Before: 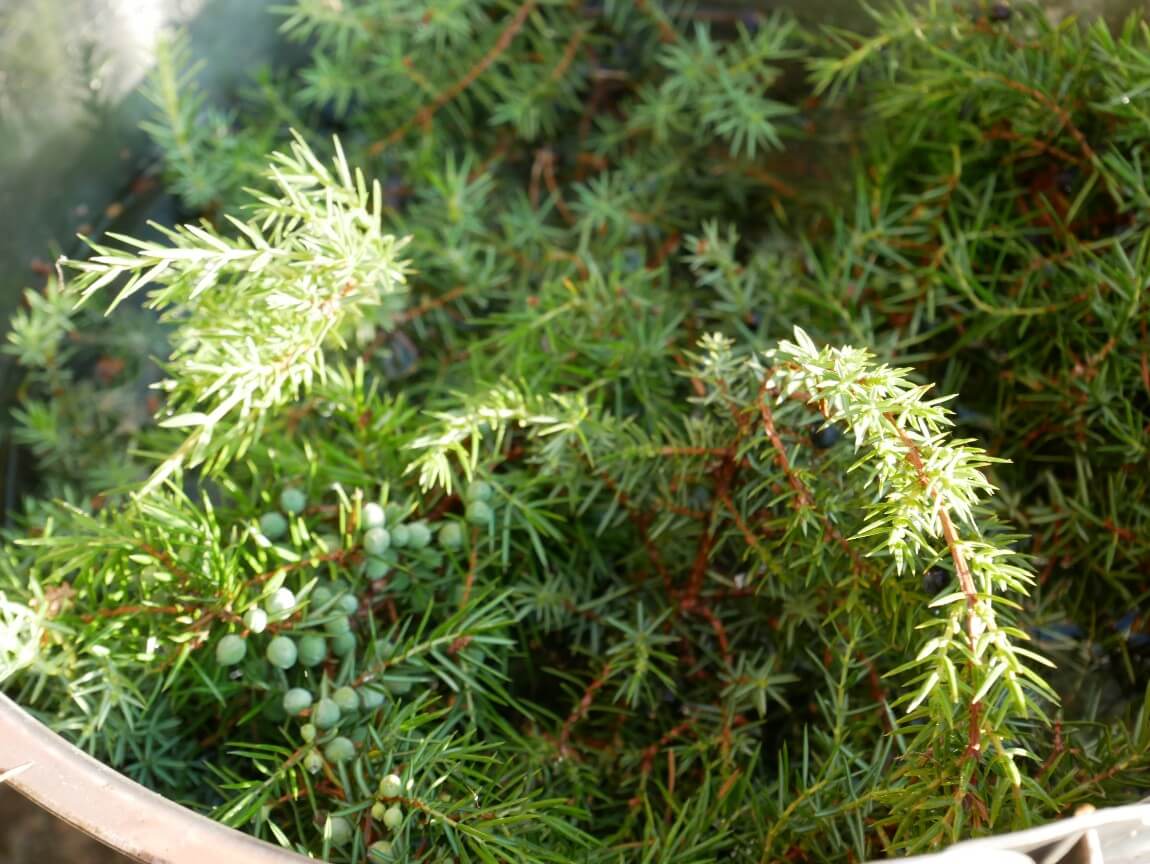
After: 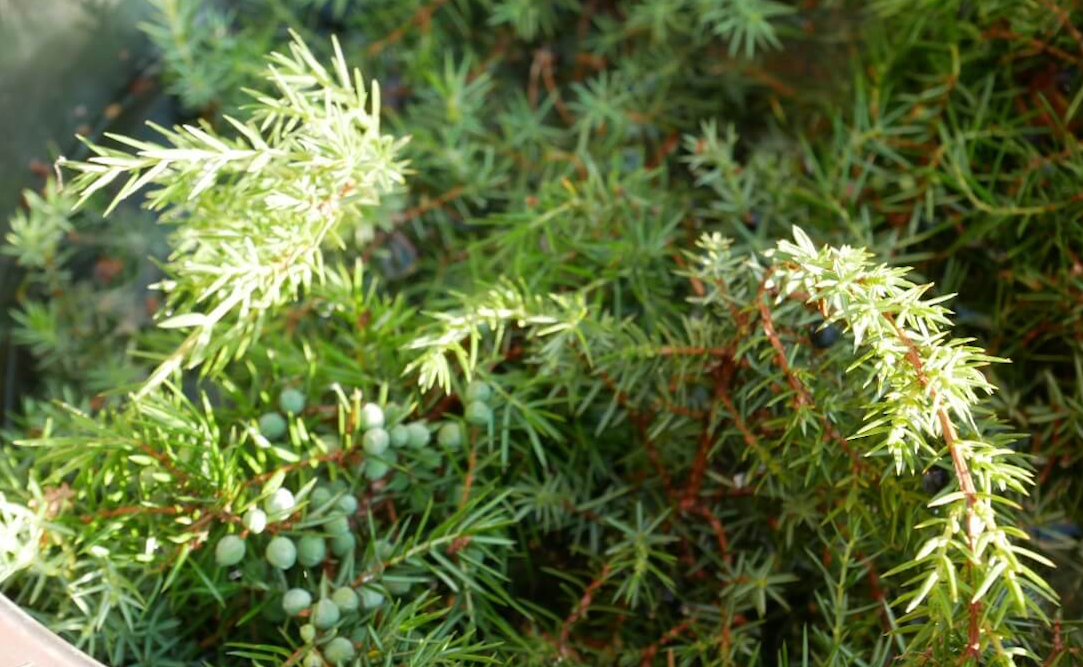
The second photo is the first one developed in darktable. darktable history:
crop and rotate: angle 0.08°, top 11.518%, right 5.637%, bottom 11.058%
